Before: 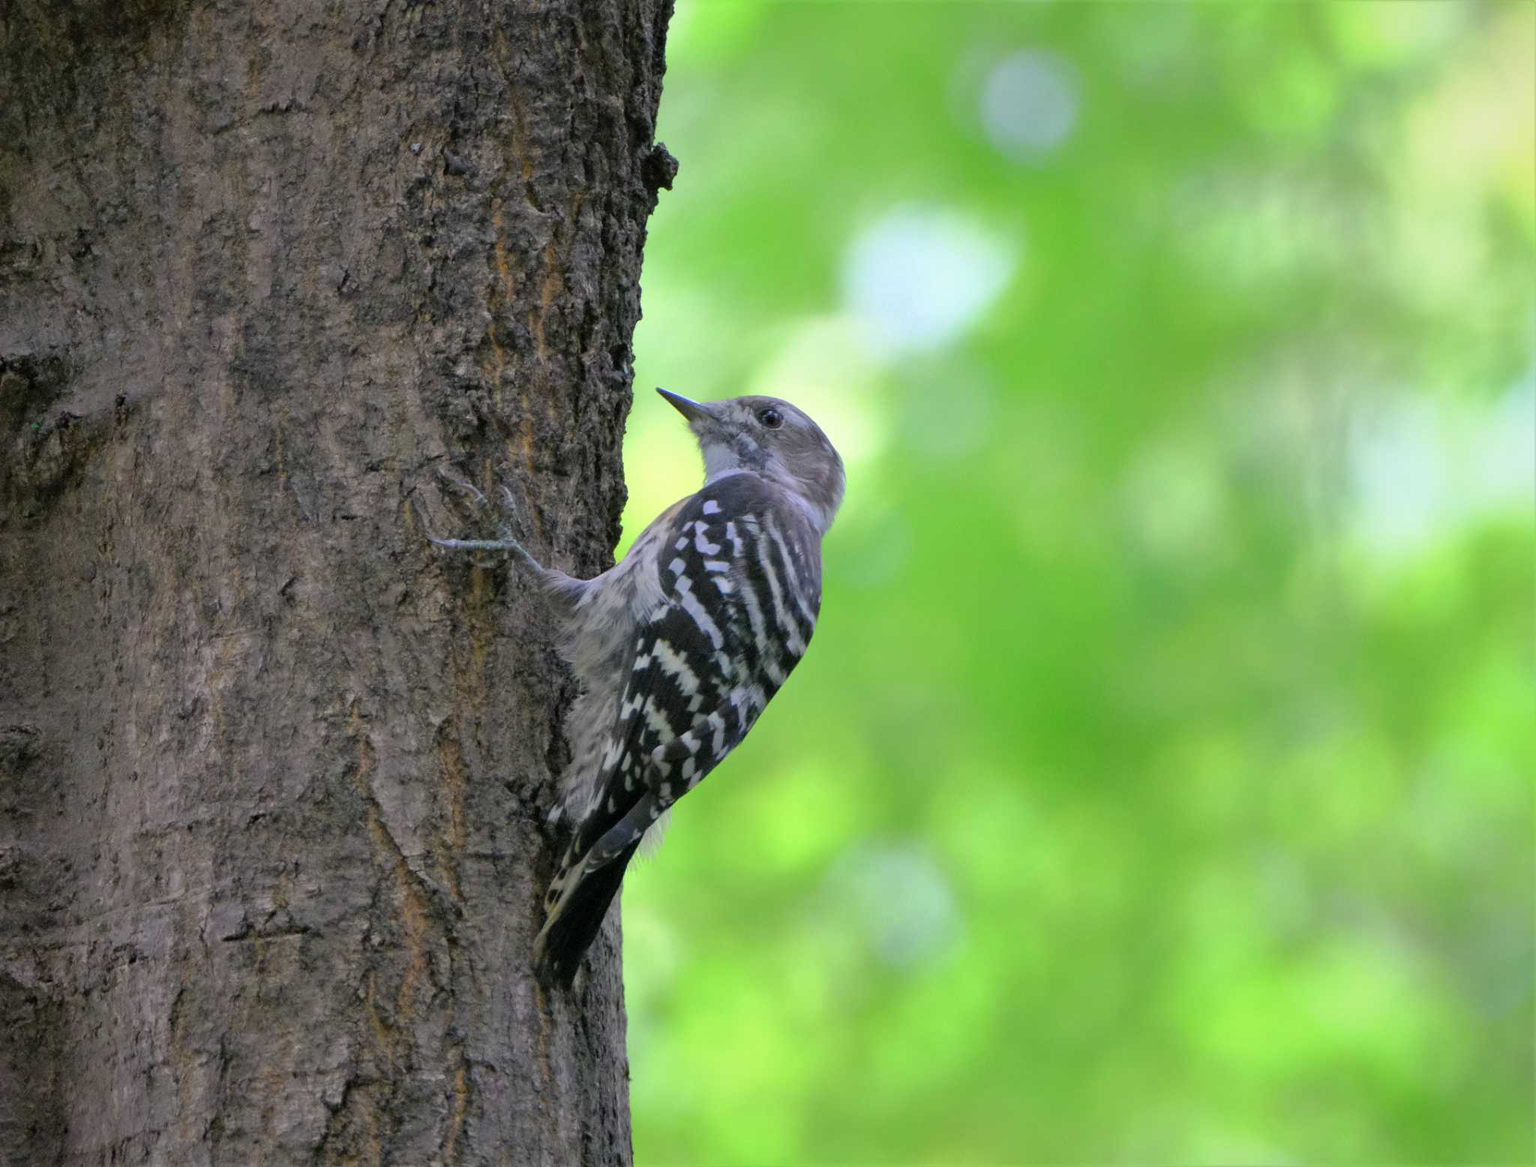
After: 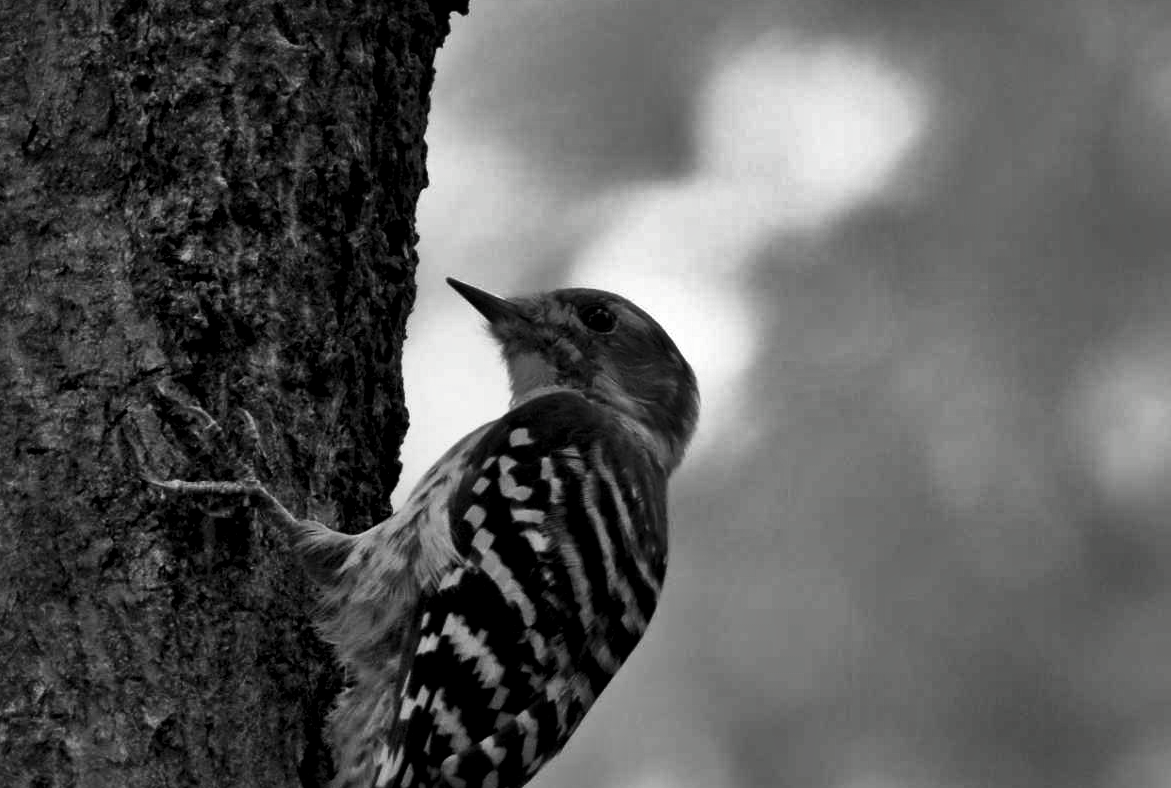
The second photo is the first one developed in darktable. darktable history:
contrast brightness saturation: contrast -0.032, brightness -0.582, saturation -0.991
crop: left 20.942%, top 15.409%, right 21.844%, bottom 33.902%
local contrast: mode bilateral grid, contrast 100, coarseness 99, detail 165%, midtone range 0.2
shadows and highlights: low approximation 0.01, soften with gaussian
